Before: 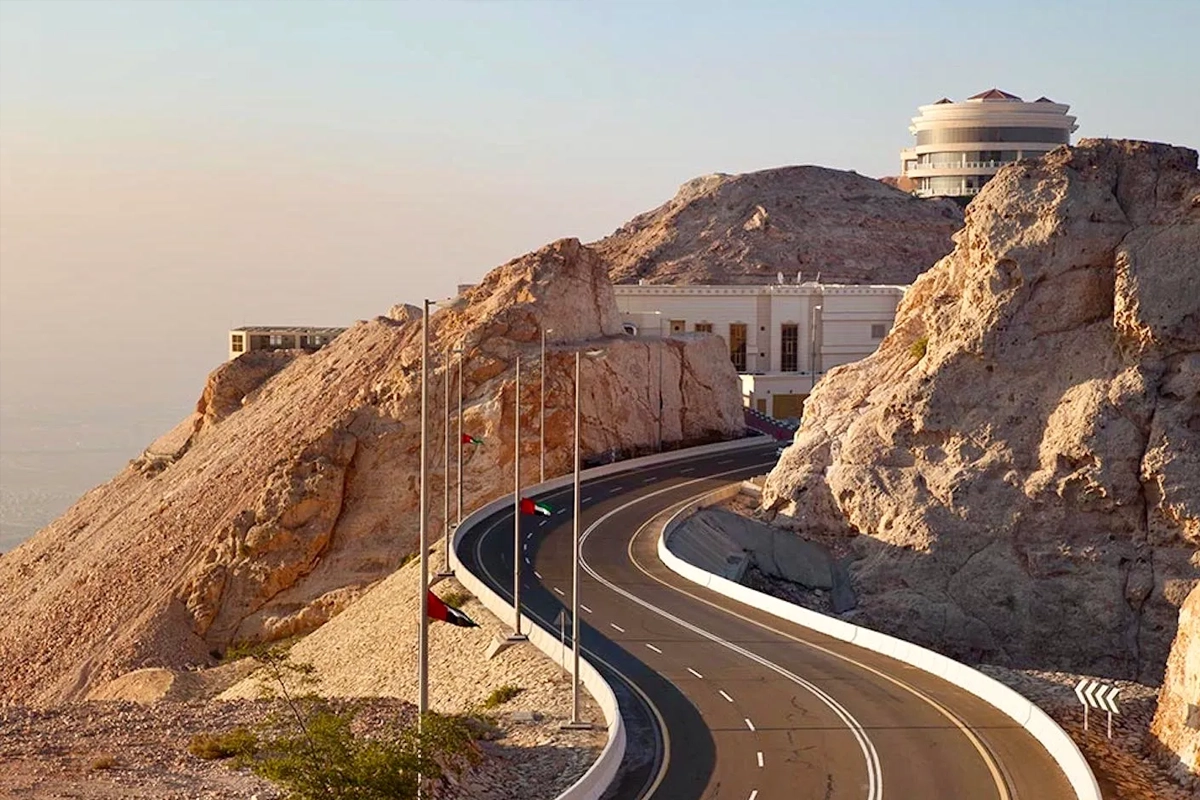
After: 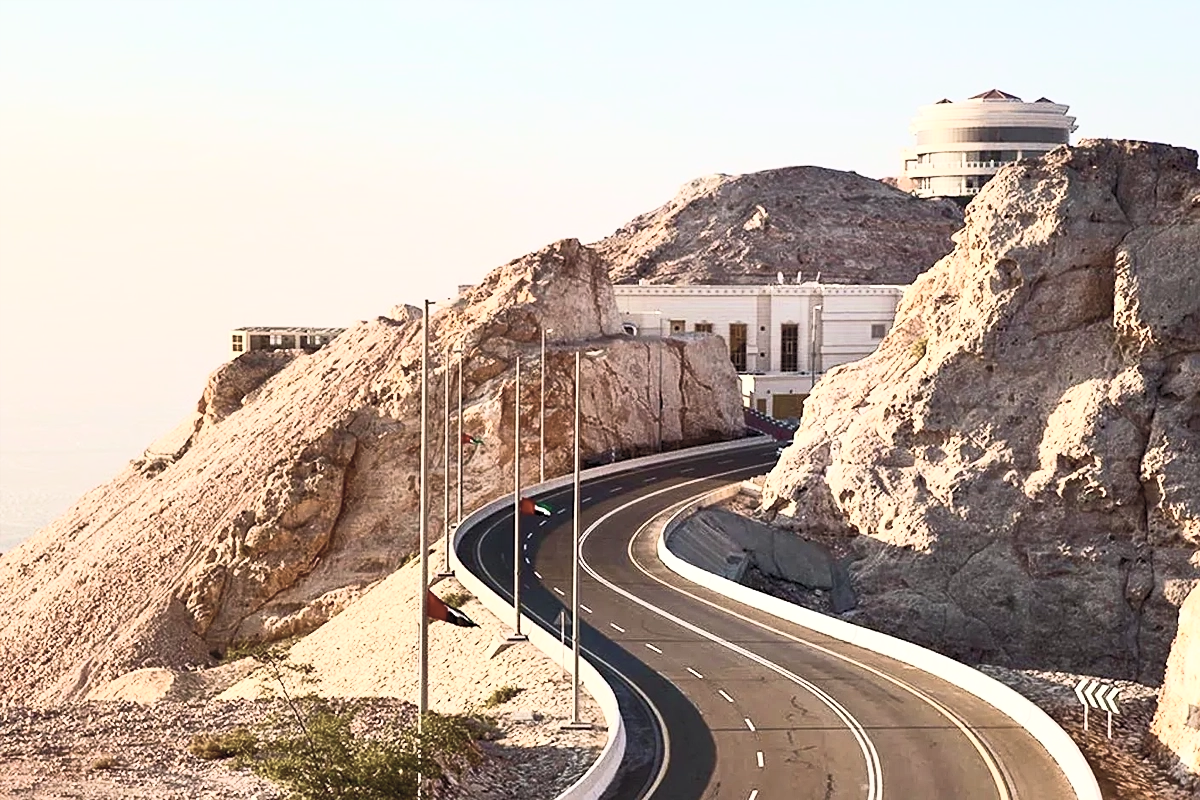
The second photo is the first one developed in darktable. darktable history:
velvia: strength 27%
contrast brightness saturation: contrast 0.57, brightness 0.57, saturation -0.34
sharpen: amount 0.2
